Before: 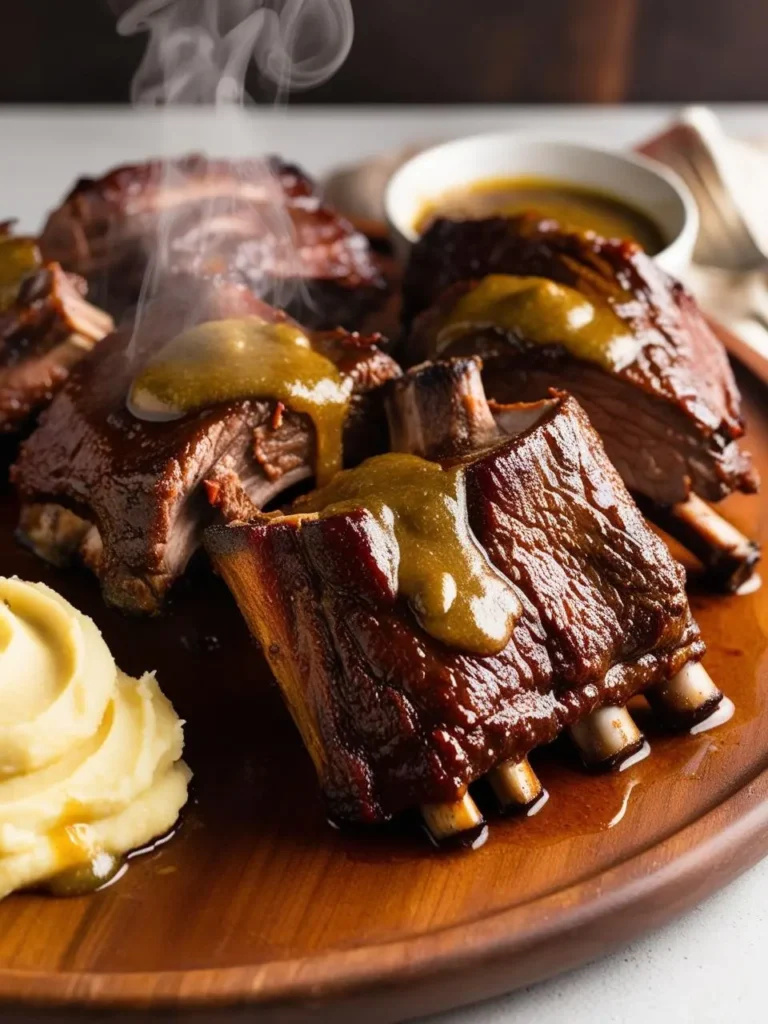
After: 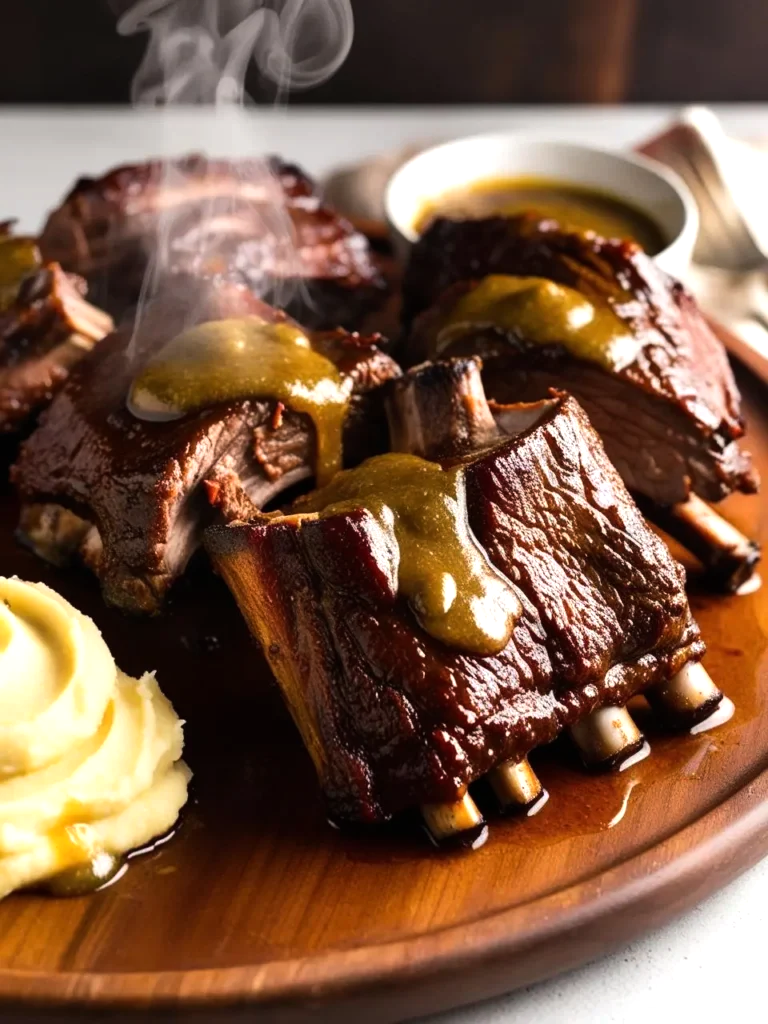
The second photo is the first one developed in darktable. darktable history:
tone equalizer: -8 EV -0.384 EV, -7 EV -0.357 EV, -6 EV -0.362 EV, -5 EV -0.196 EV, -3 EV 0.239 EV, -2 EV 0.339 EV, -1 EV 0.393 EV, +0 EV 0.387 EV, edges refinement/feathering 500, mask exposure compensation -1.57 EV, preserve details no
